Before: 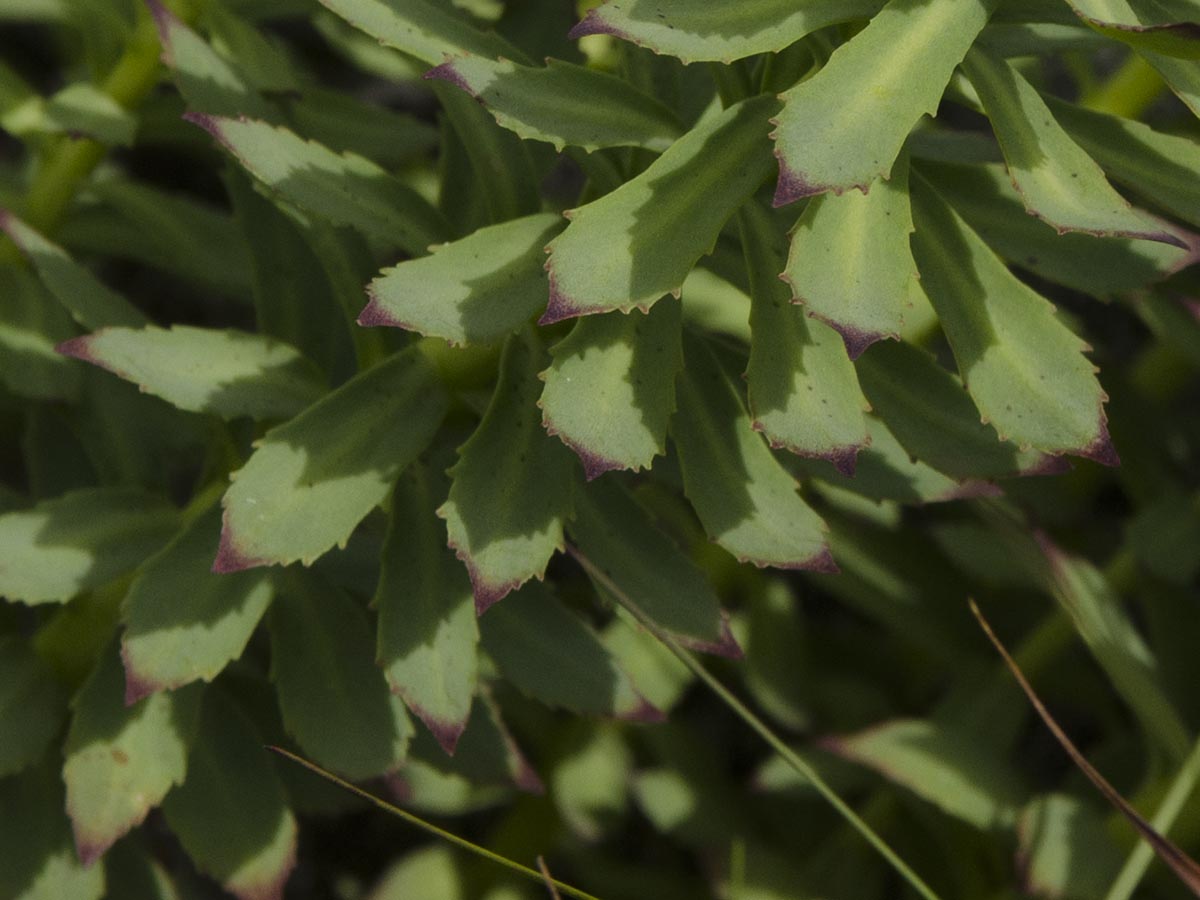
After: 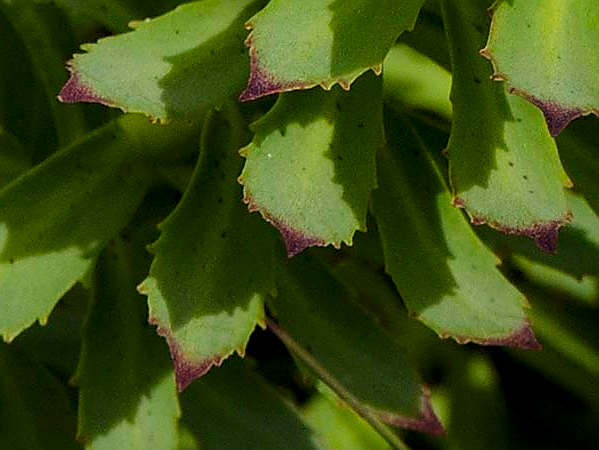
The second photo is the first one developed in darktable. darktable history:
color balance rgb: perceptual saturation grading › global saturation 25%, global vibrance 20%
crop: left 25%, top 25%, right 25%, bottom 25%
sharpen: radius 1.4, amount 1.25, threshold 0.7
tone equalizer: on, module defaults
vibrance: on, module defaults
local contrast: highlights 25%, shadows 75%, midtone range 0.75
